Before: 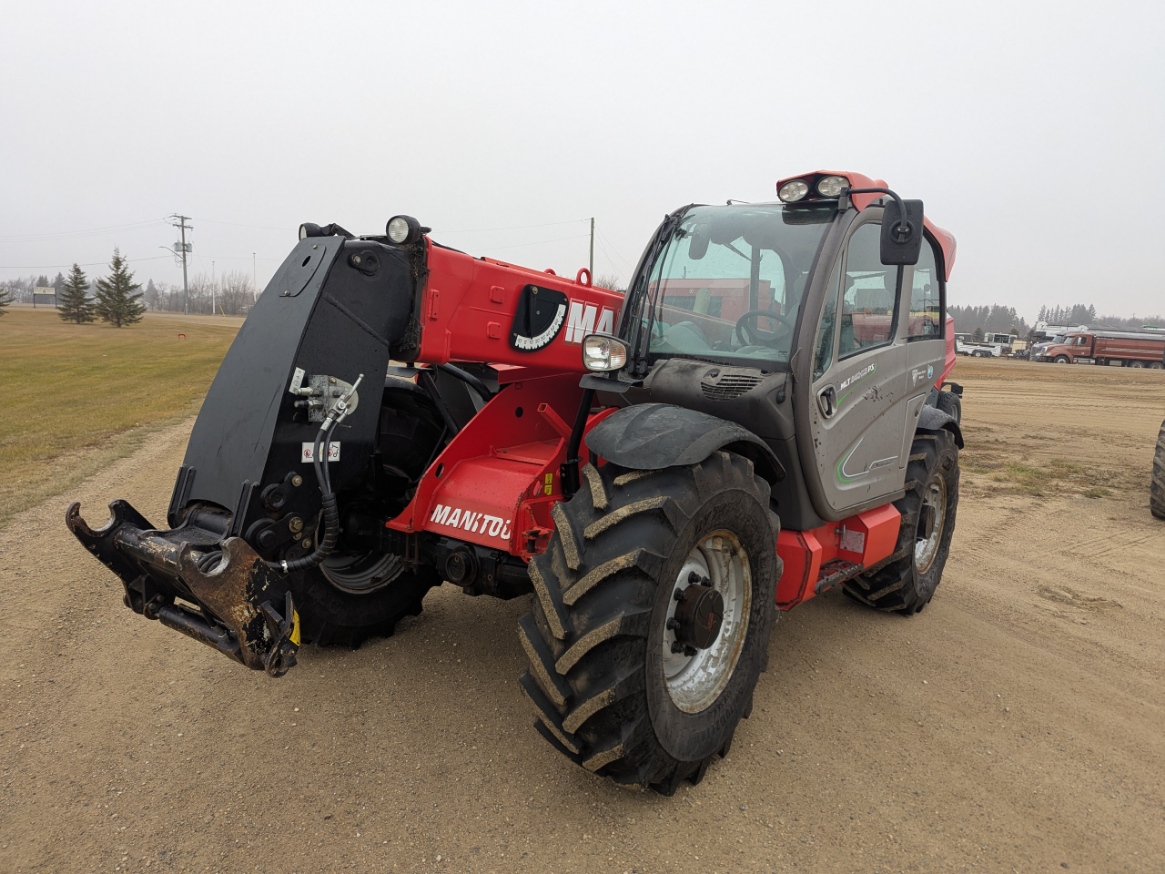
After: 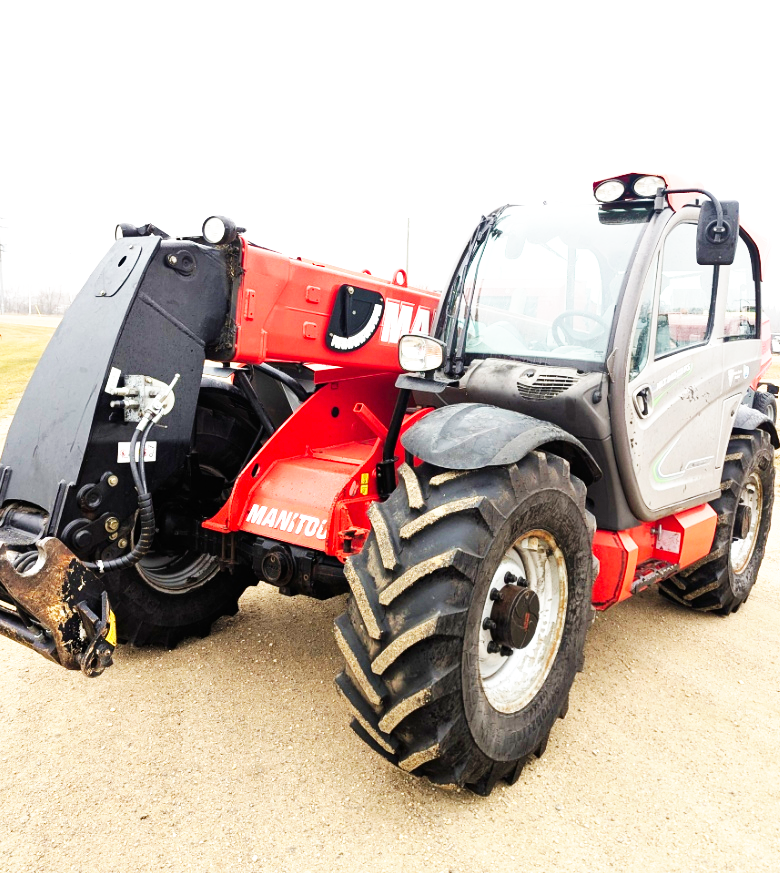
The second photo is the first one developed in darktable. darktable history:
crop and rotate: left 15.833%, right 17.153%
base curve: curves: ch0 [(0, 0) (0.007, 0.004) (0.027, 0.03) (0.046, 0.07) (0.207, 0.54) (0.442, 0.872) (0.673, 0.972) (1, 1)], preserve colors none
exposure: black level correction 0, exposure 1.199 EV, compensate exposure bias true, compensate highlight preservation false
shadows and highlights: shadows -86.58, highlights -37.4, soften with gaussian
